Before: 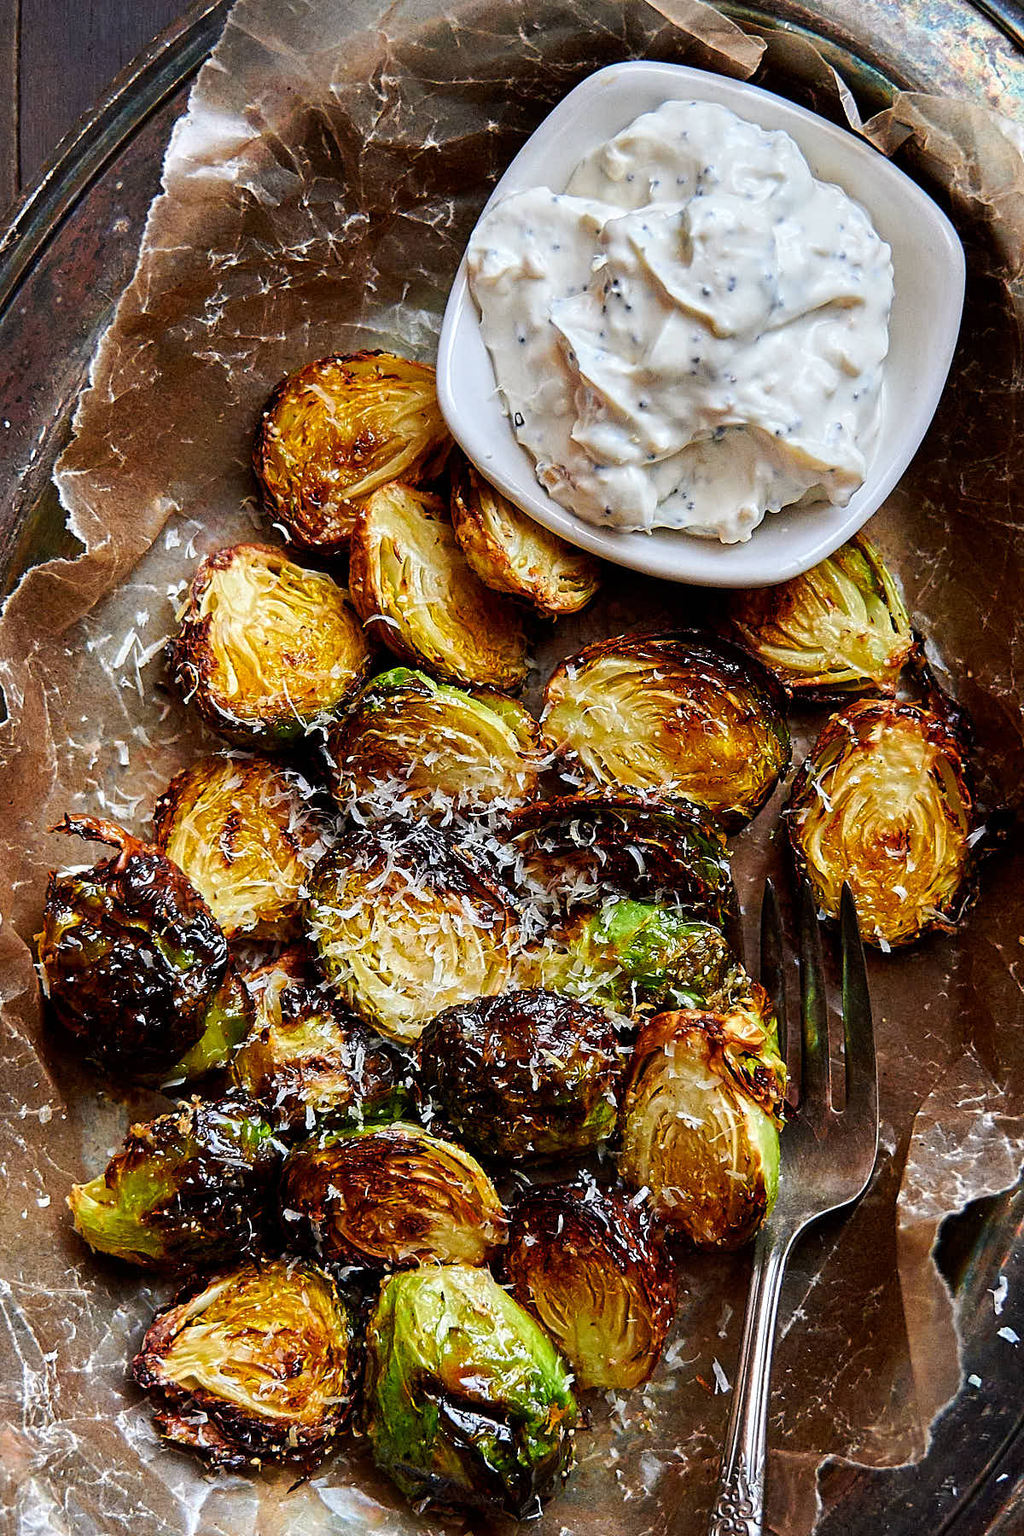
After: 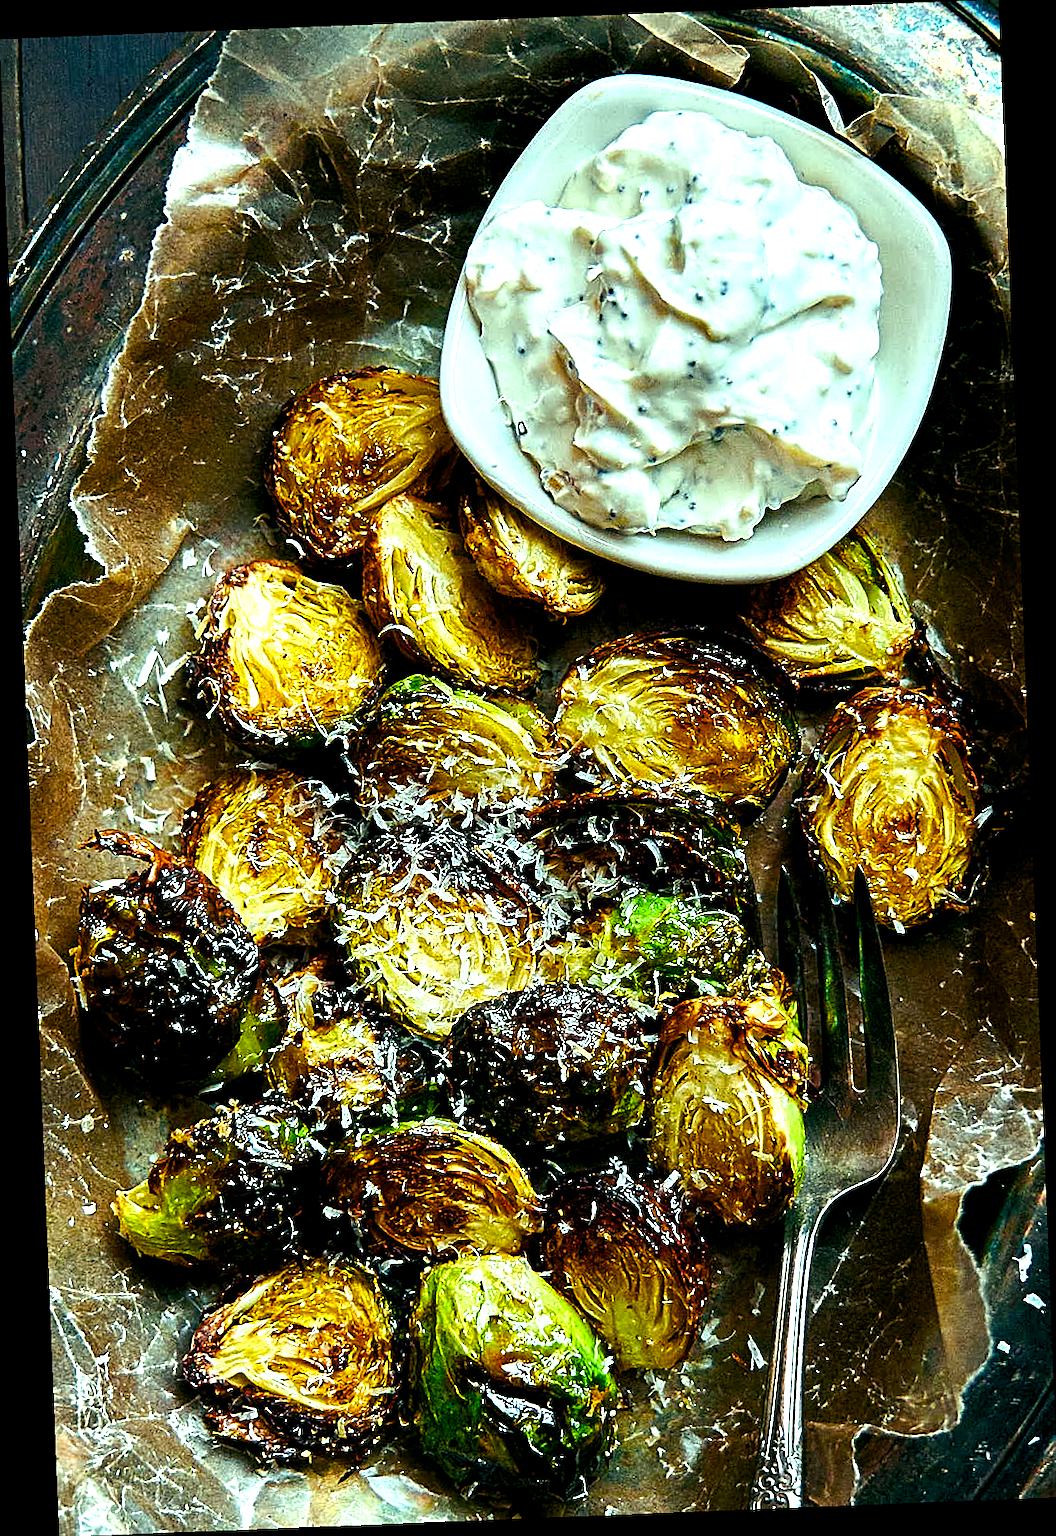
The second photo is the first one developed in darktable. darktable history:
sharpen: on, module defaults
color balance rgb: shadows lift › luminance -7.7%, shadows lift › chroma 2.13%, shadows lift › hue 165.27°, power › luminance -7.77%, power › chroma 1.1%, power › hue 215.88°, highlights gain › luminance 15.15%, highlights gain › chroma 7%, highlights gain › hue 125.57°, global offset › luminance -0.33%, global offset › chroma 0.11%, global offset › hue 165.27°, perceptual saturation grading › global saturation 24.42%, perceptual saturation grading › highlights -24.42%, perceptual saturation grading › mid-tones 24.42%, perceptual saturation grading › shadows 40%, perceptual brilliance grading › global brilliance -5%, perceptual brilliance grading › highlights 24.42%, perceptual brilliance grading › mid-tones 7%, perceptual brilliance grading › shadows -5%
rotate and perspective: rotation -2.29°, automatic cropping off
